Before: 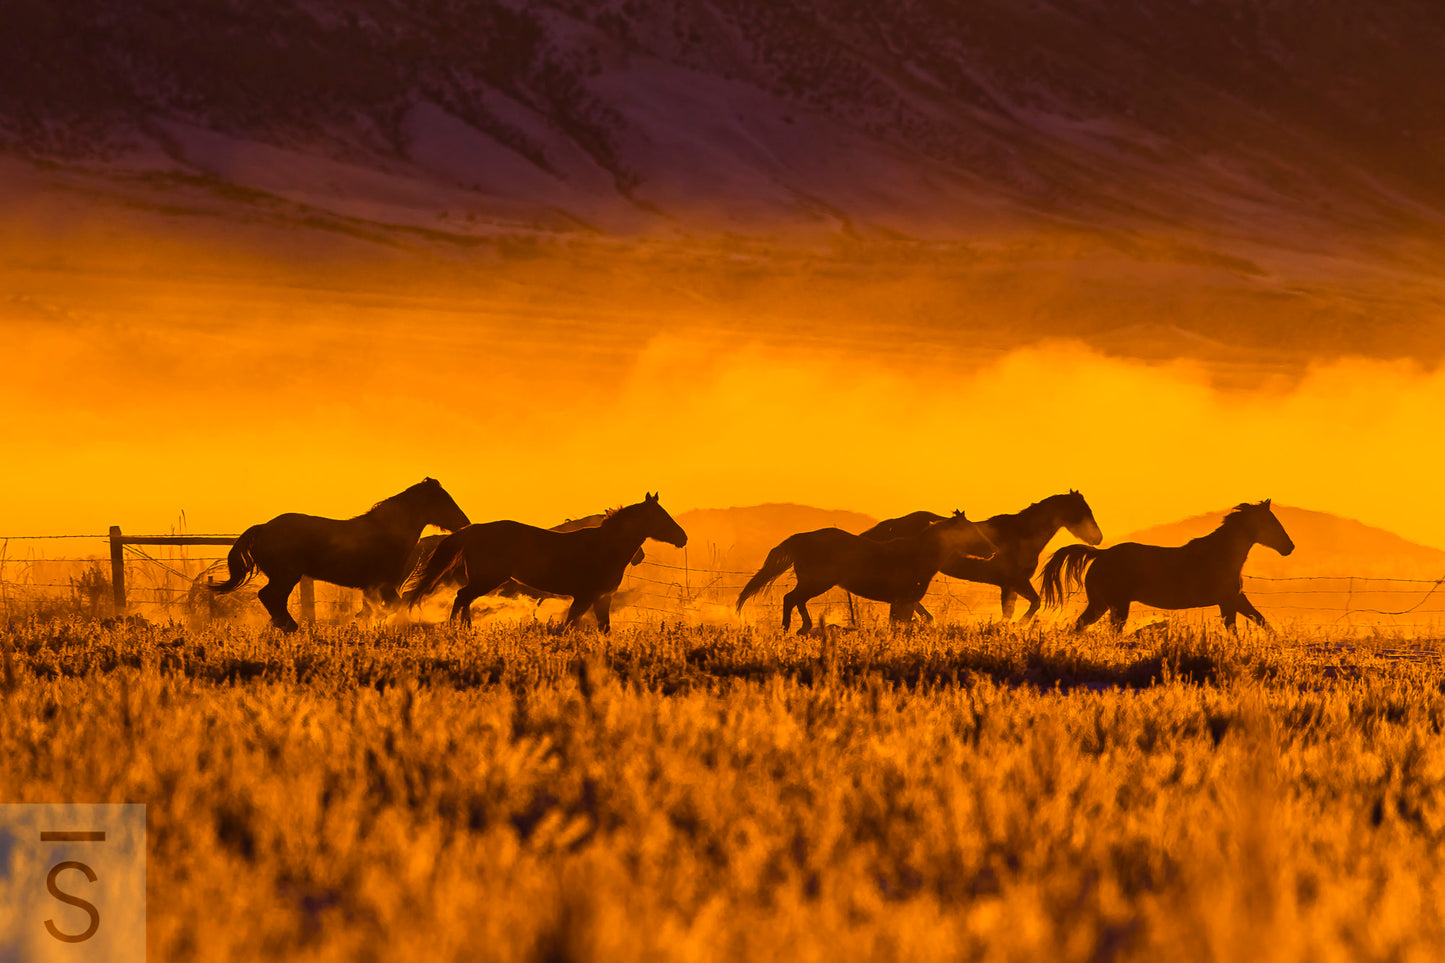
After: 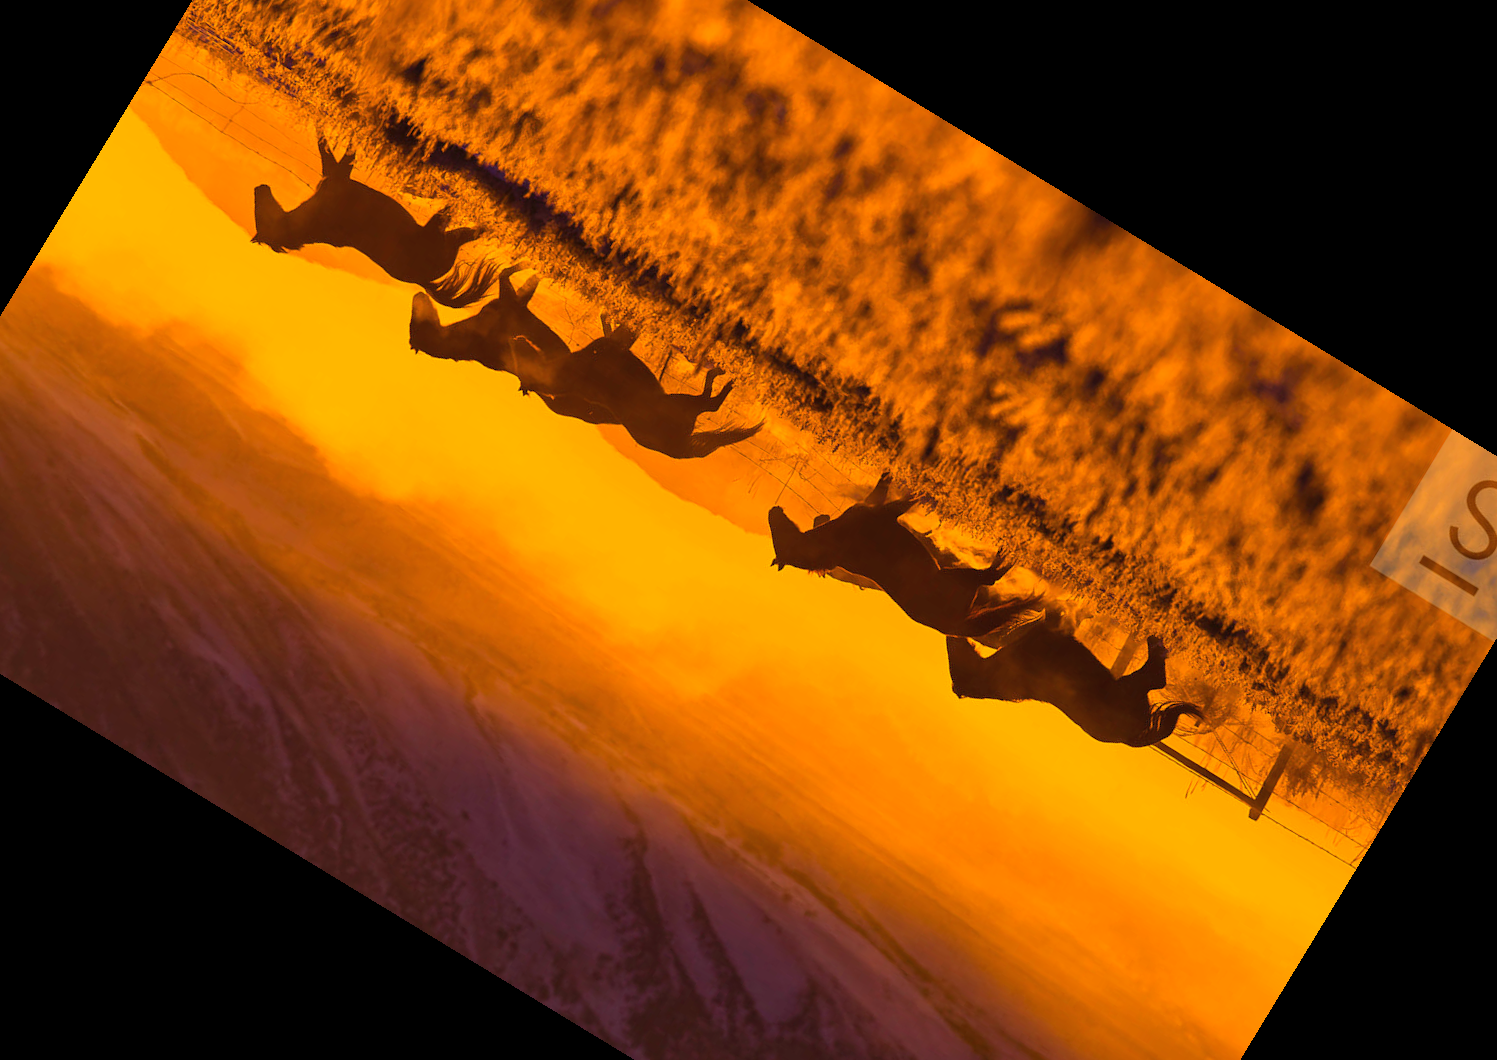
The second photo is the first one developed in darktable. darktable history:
crop and rotate: angle 148.68°, left 9.111%, top 15.603%, right 4.588%, bottom 17.041%
color calibration: illuminant as shot in camera, x 0.358, y 0.373, temperature 4628.91 K
contrast brightness saturation: contrast 0.03, brightness 0.06, saturation 0.13
